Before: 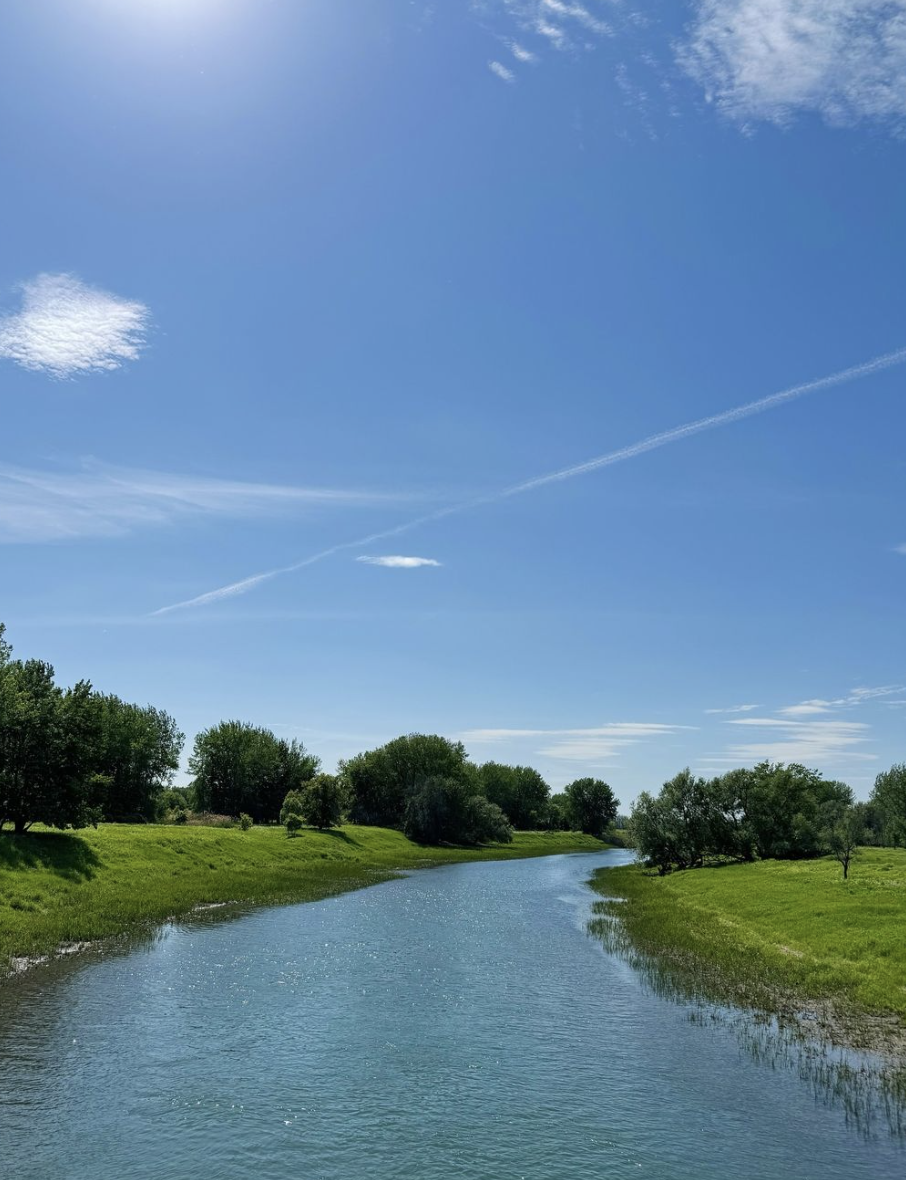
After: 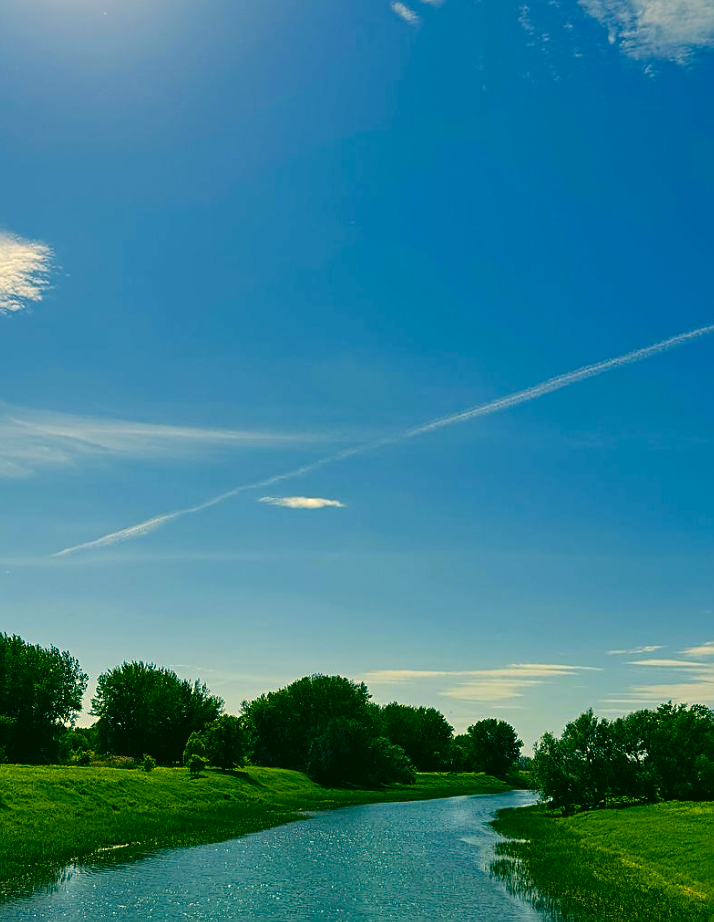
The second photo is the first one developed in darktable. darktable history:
crop and rotate: left 10.77%, top 5.1%, right 10.41%, bottom 16.76%
color balance rgb: linear chroma grading › global chroma 15%, perceptual saturation grading › global saturation 30%
sharpen: on, module defaults
color correction: highlights a* 5.62, highlights b* 33.57, shadows a* -25.86, shadows b* 4.02
contrast brightness saturation: contrast 0.07, brightness -0.14, saturation 0.11
